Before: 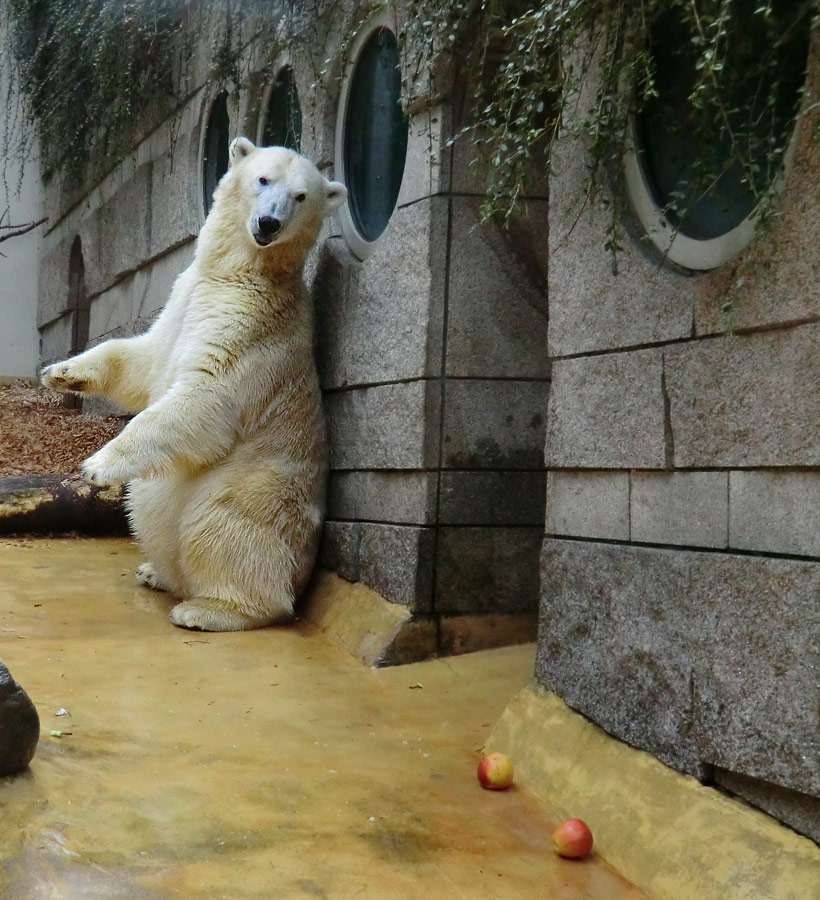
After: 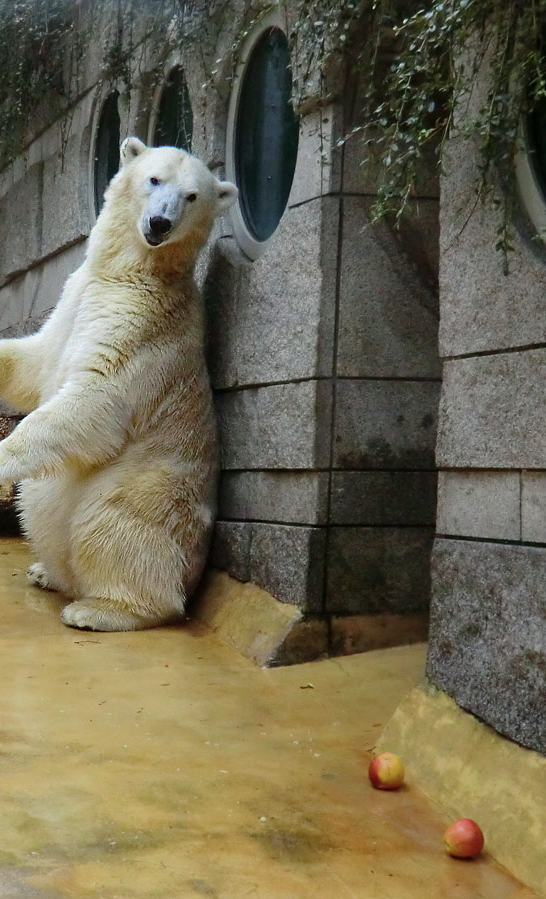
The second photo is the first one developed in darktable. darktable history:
crop and rotate: left 13.352%, right 19.963%
